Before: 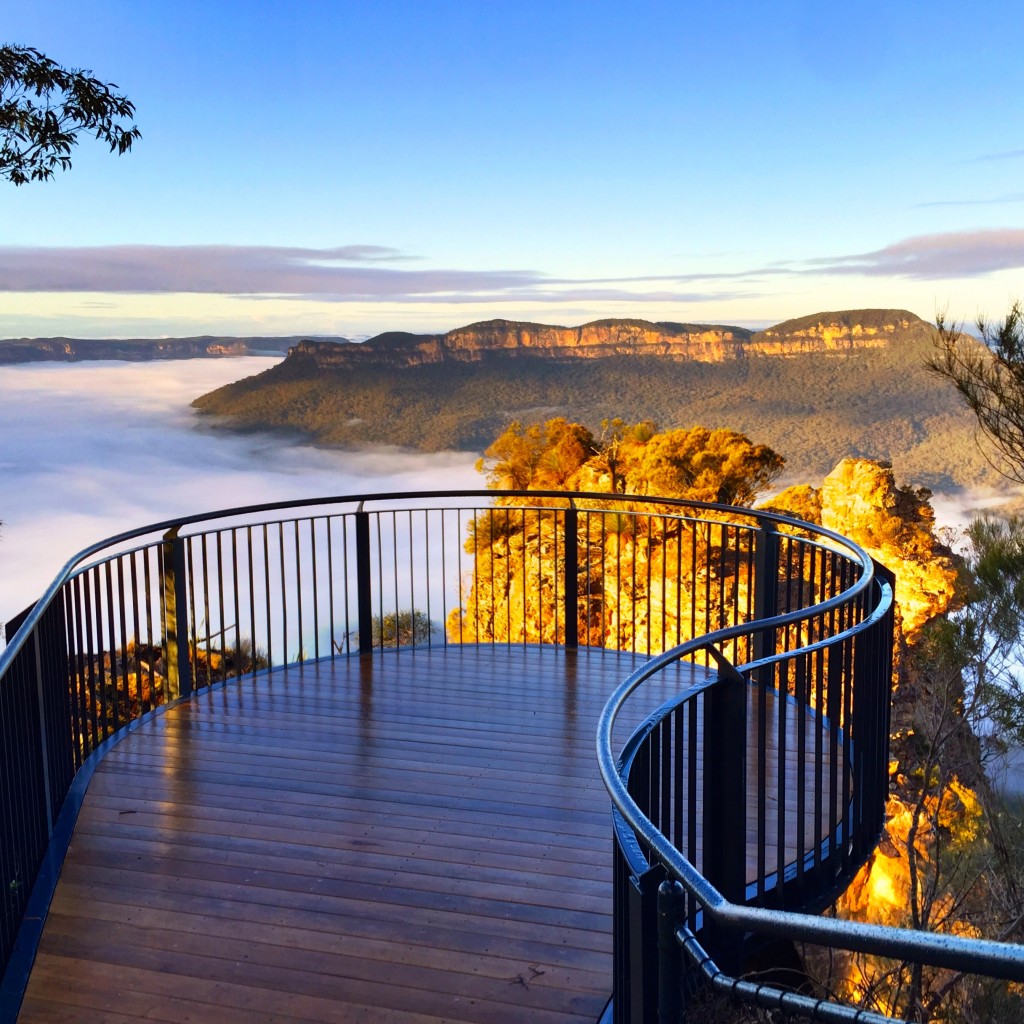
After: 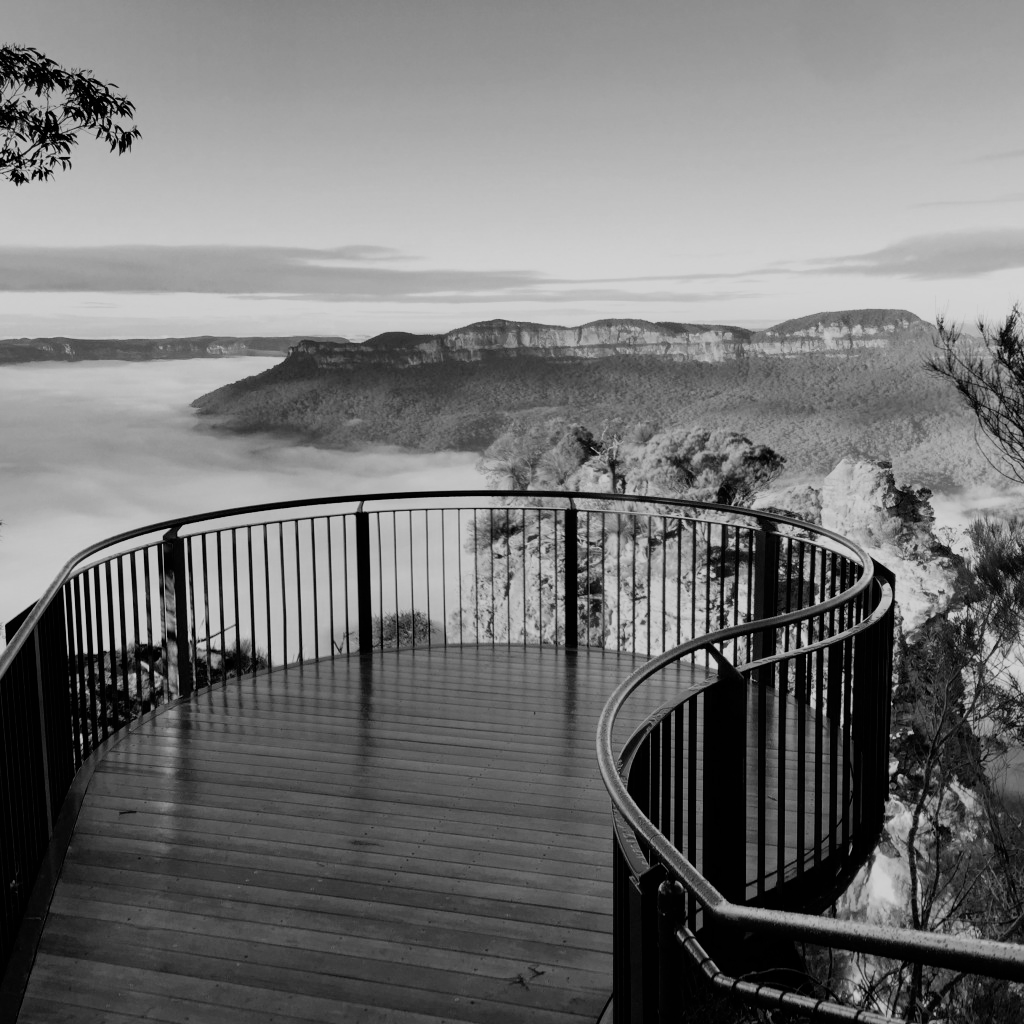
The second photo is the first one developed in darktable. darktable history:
exposure: compensate highlight preservation false
monochrome: on, module defaults
tone equalizer: on, module defaults
filmic rgb: black relative exposure -6.68 EV, white relative exposure 4.56 EV, hardness 3.25
